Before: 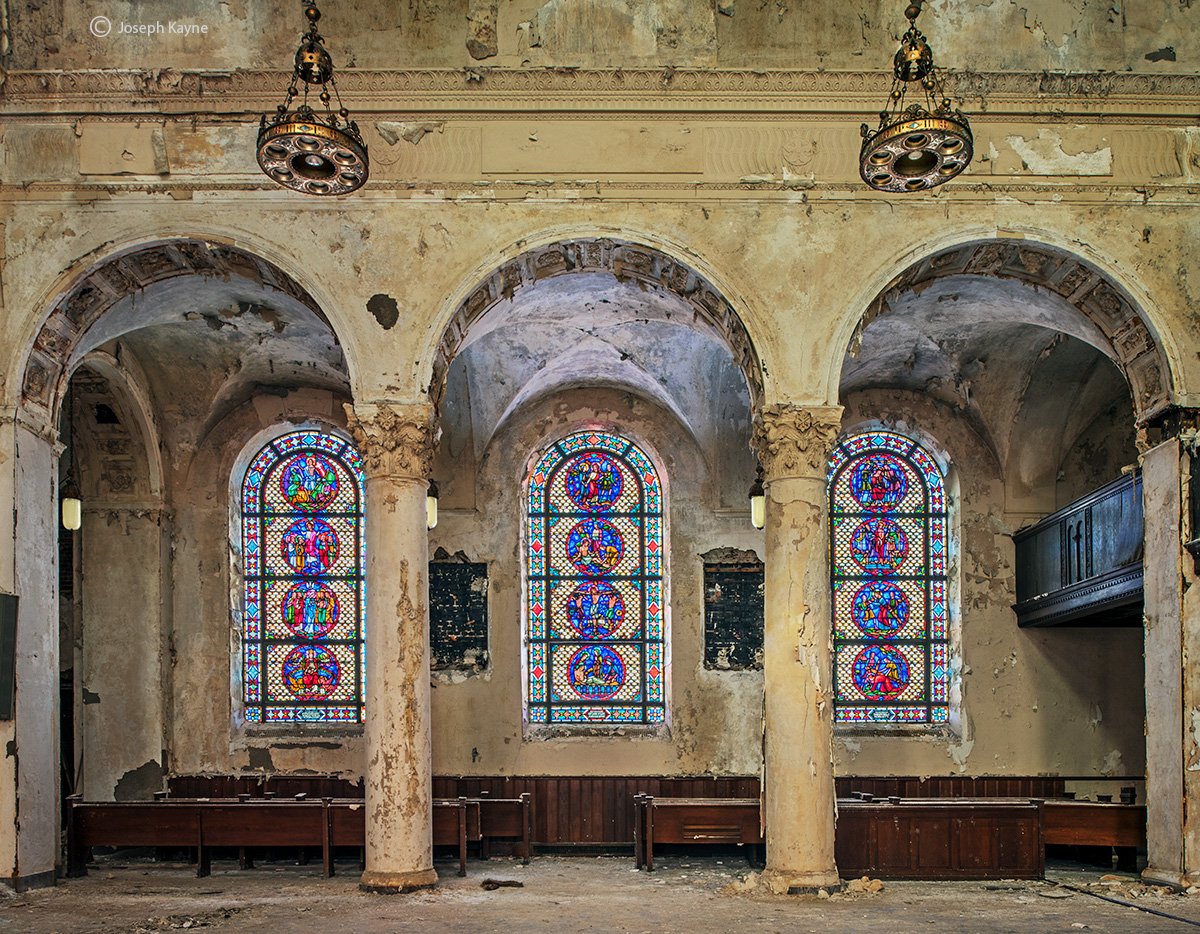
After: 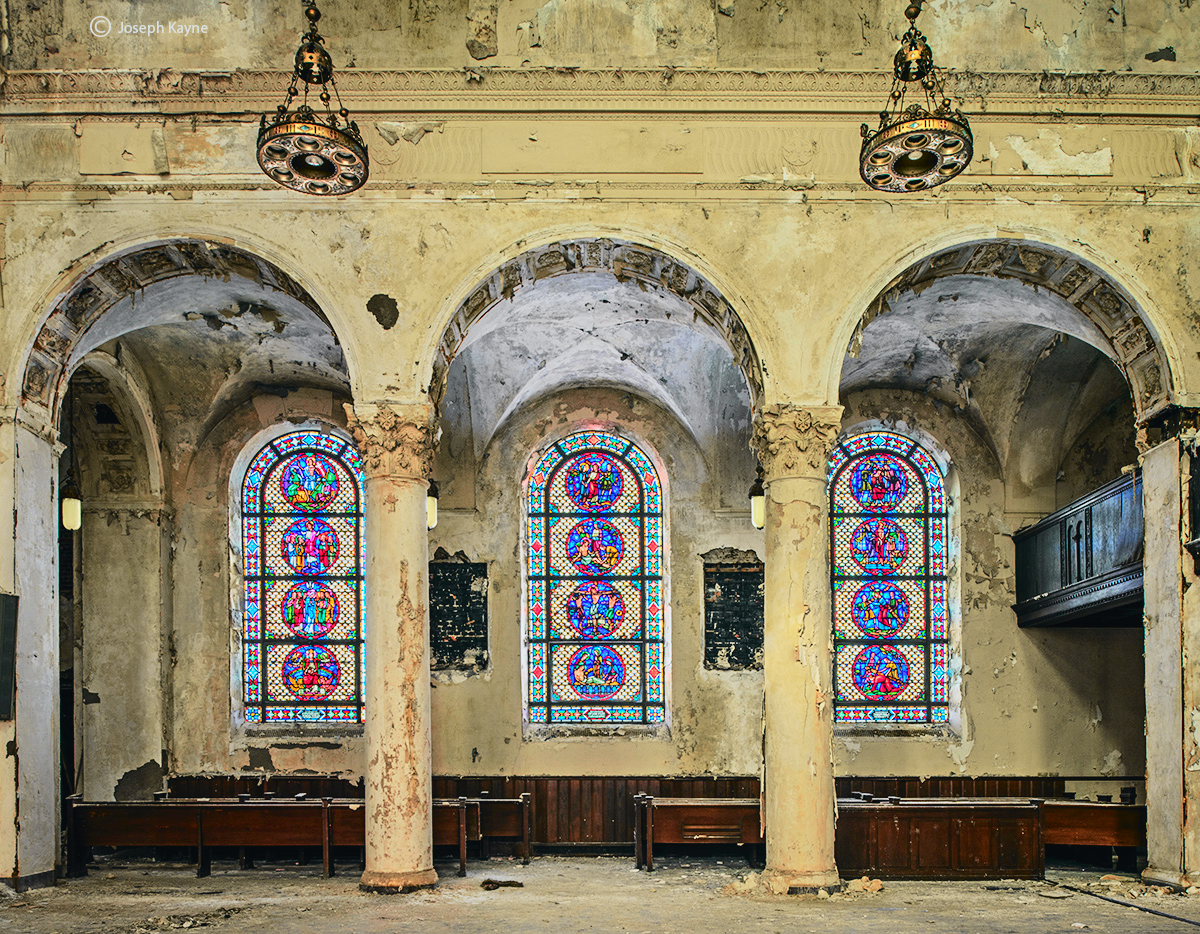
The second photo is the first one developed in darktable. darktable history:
contrast brightness saturation: contrast 0.04, saturation 0.07
tone curve: curves: ch0 [(0, 0.026) (0.104, 0.1) (0.233, 0.262) (0.398, 0.507) (0.498, 0.621) (0.65, 0.757) (0.835, 0.883) (1, 0.961)]; ch1 [(0, 0) (0.346, 0.307) (0.408, 0.369) (0.453, 0.457) (0.482, 0.476) (0.502, 0.498) (0.521, 0.503) (0.553, 0.554) (0.638, 0.646) (0.693, 0.727) (1, 1)]; ch2 [(0, 0) (0.366, 0.337) (0.434, 0.46) (0.485, 0.494) (0.5, 0.494) (0.511, 0.508) (0.537, 0.55) (0.579, 0.599) (0.663, 0.67) (1, 1)], color space Lab, independent channels, preserve colors none
